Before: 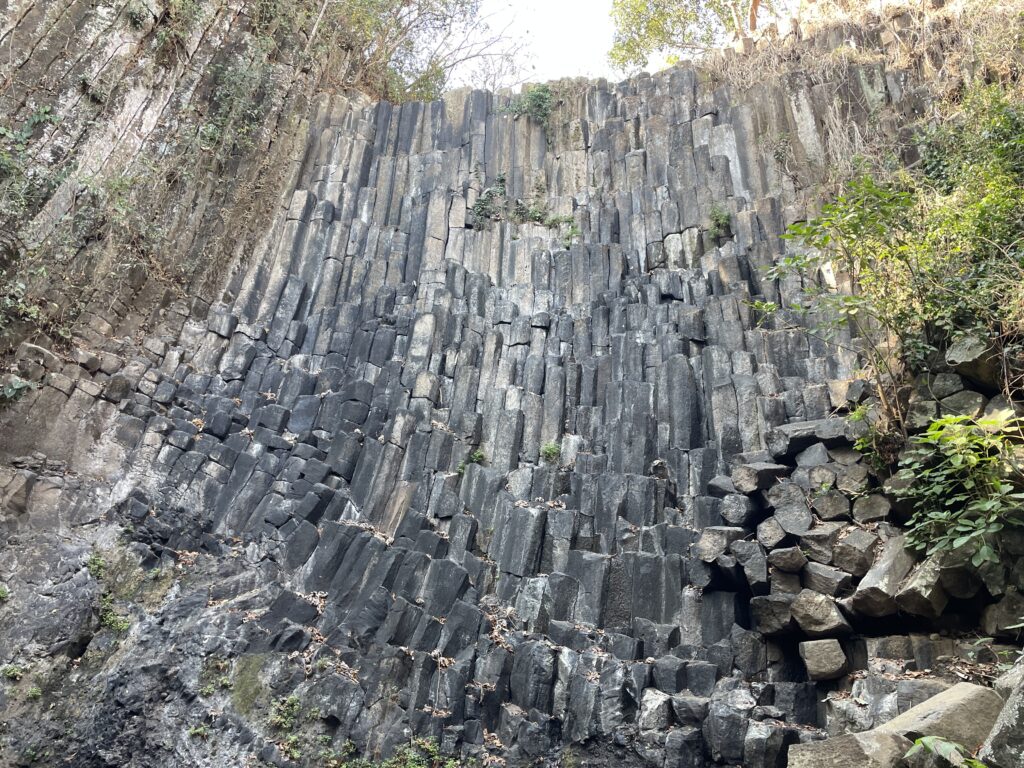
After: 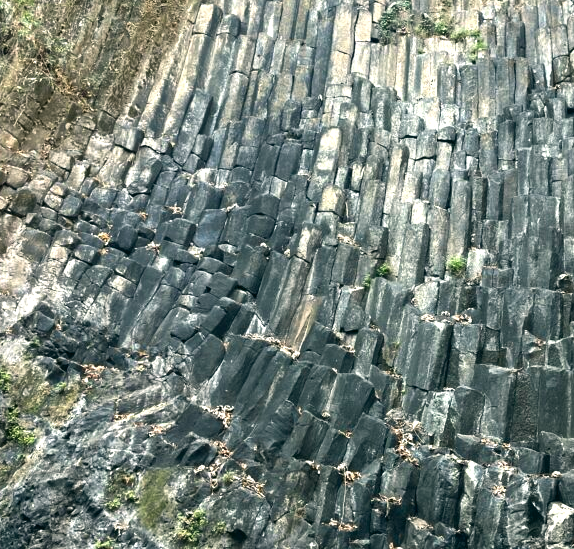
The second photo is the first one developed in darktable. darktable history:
crop: left 9.194%, top 24.248%, right 34.704%, bottom 4.171%
color correction: highlights a* -0.356, highlights b* 9.29, shadows a* -9.13, shadows b* 0.71
color balance rgb: perceptual saturation grading › global saturation 14.895%, perceptual brilliance grading › global brilliance 20.723%, perceptual brilliance grading › shadows -35.504%
